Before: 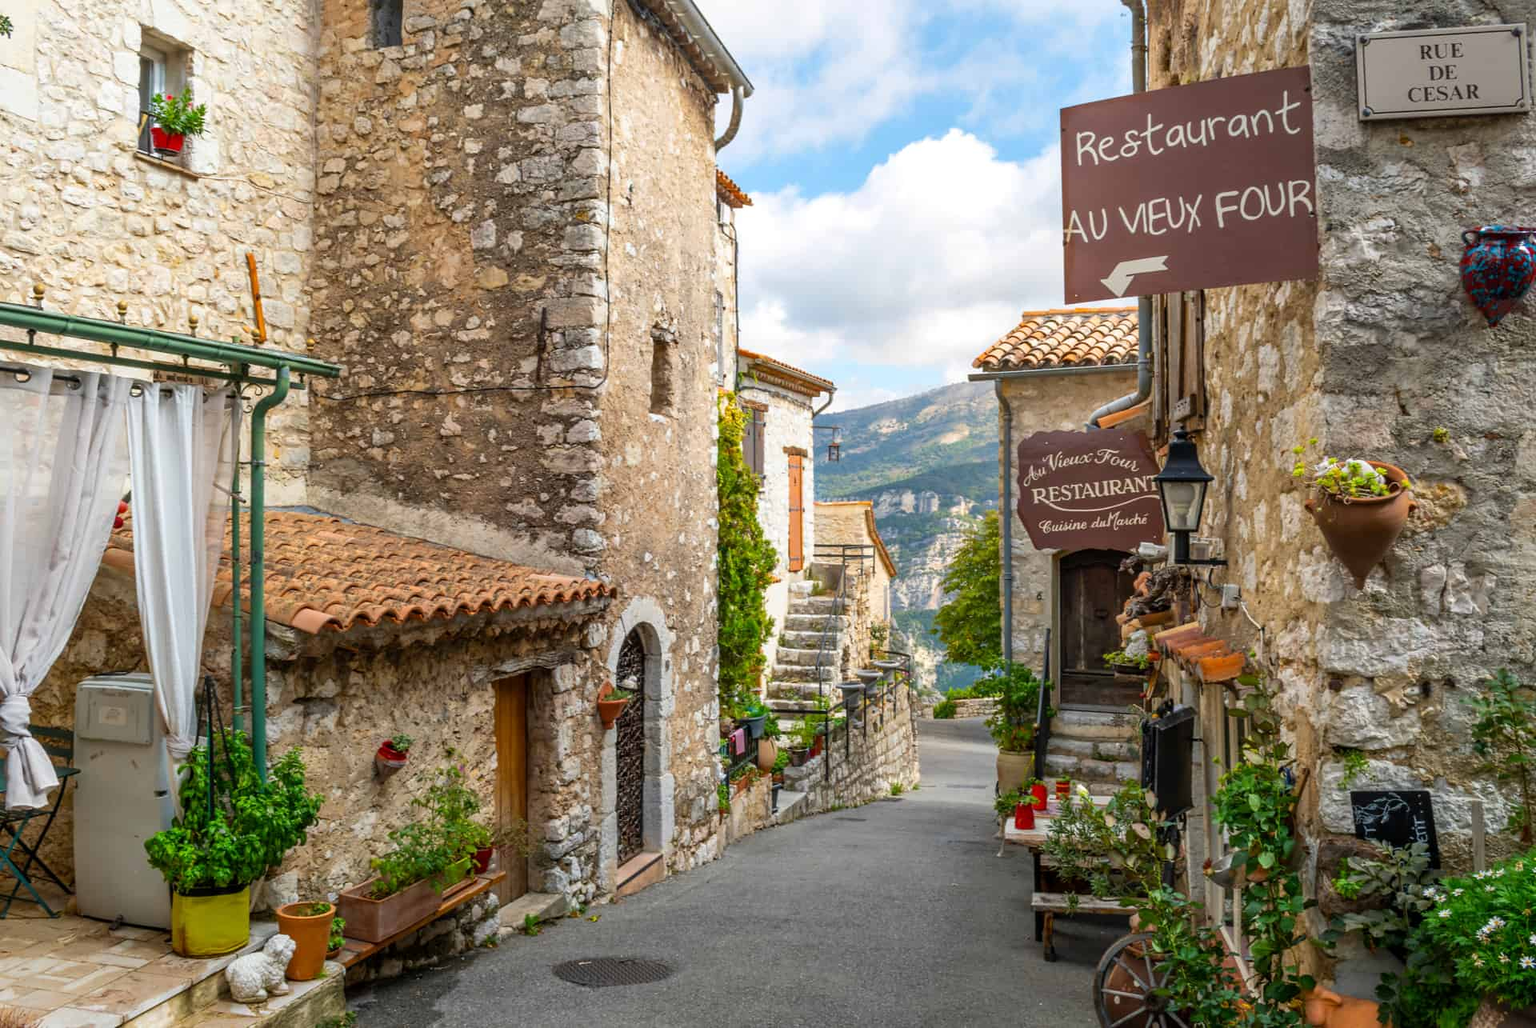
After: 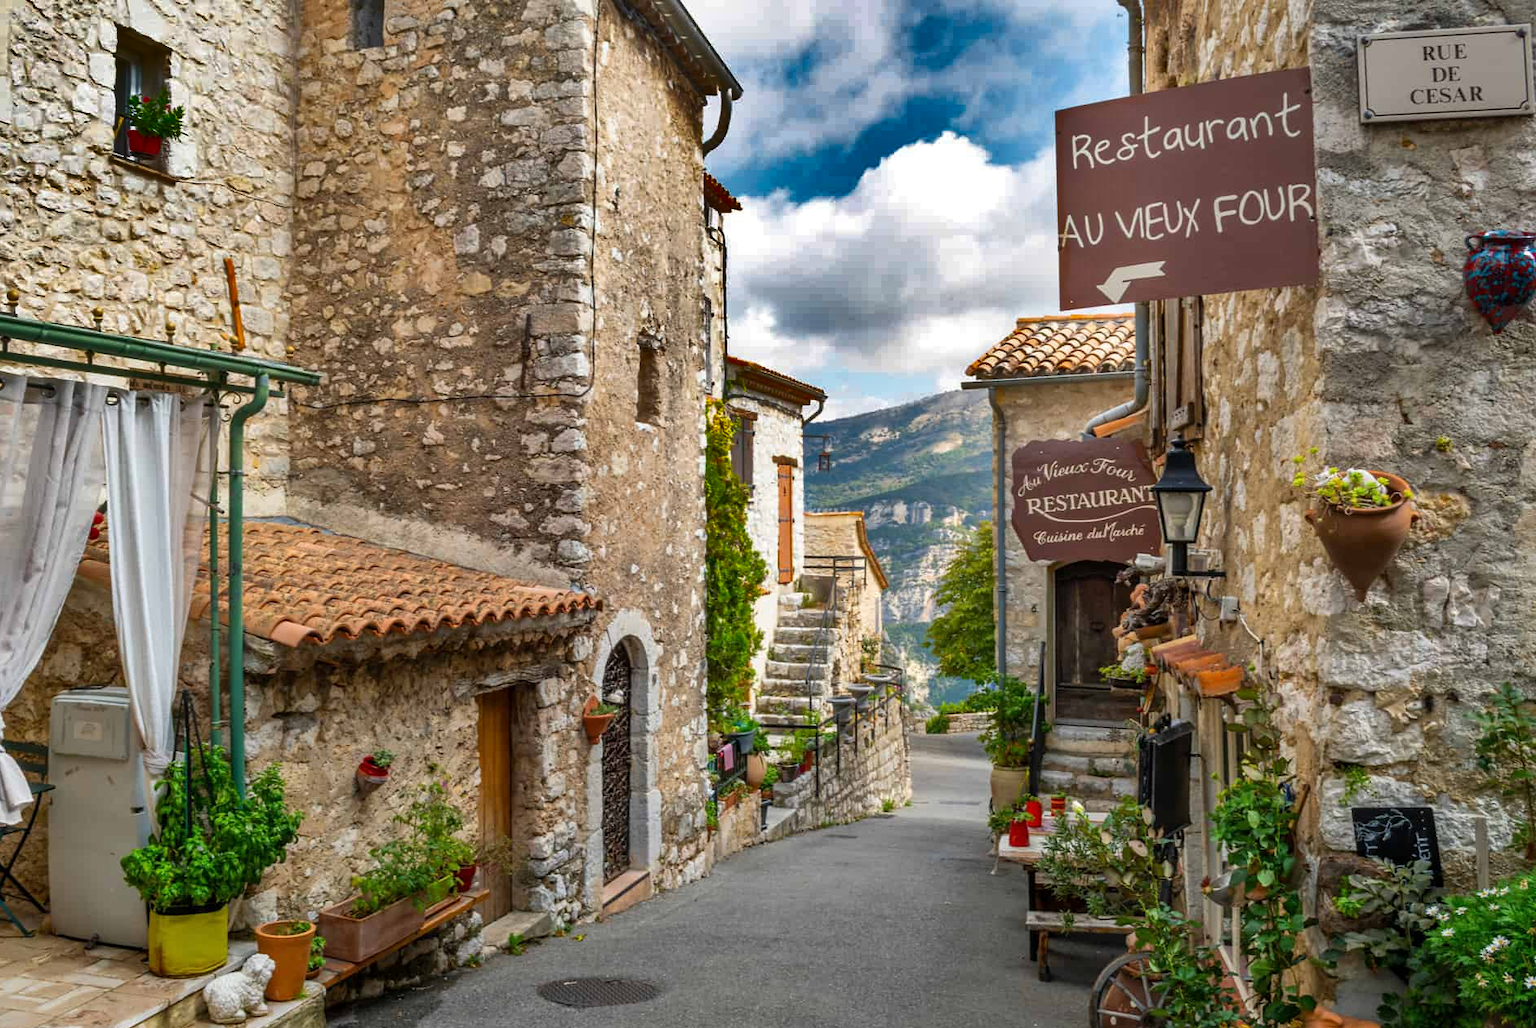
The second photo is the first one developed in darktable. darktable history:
shadows and highlights: shadows 19.13, highlights -83.41, soften with gaussian
crop: left 1.743%, right 0.268%, bottom 2.011%
